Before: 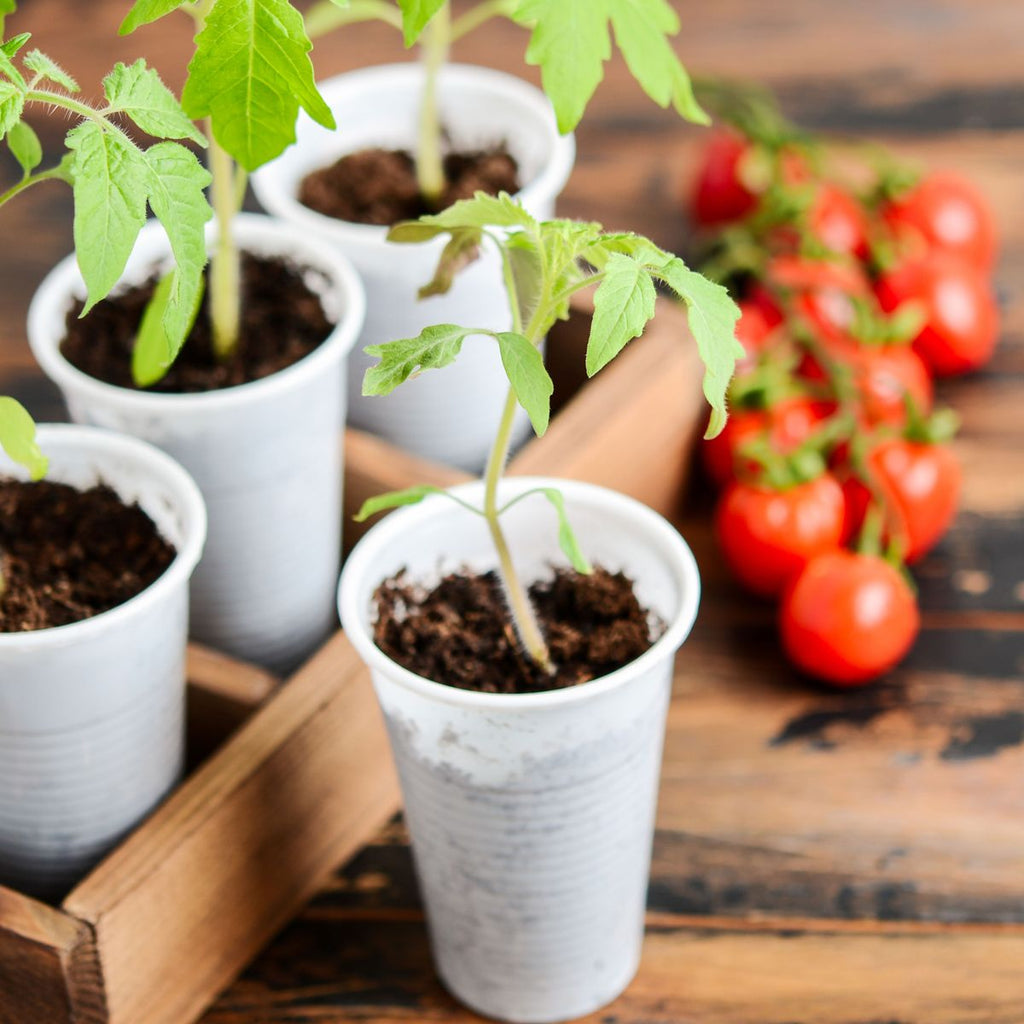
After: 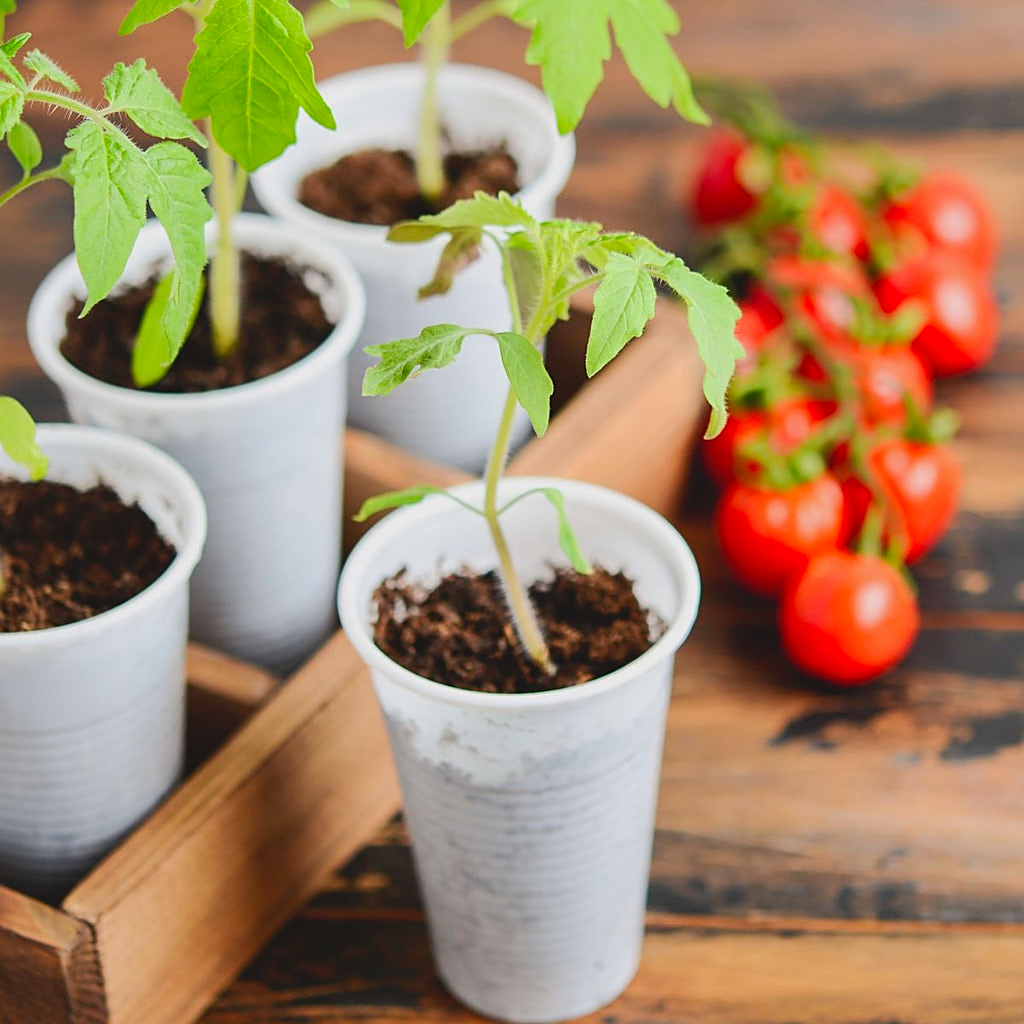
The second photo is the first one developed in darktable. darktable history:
lowpass: radius 0.1, contrast 0.85, saturation 1.1, unbound 0
sharpen: on, module defaults
